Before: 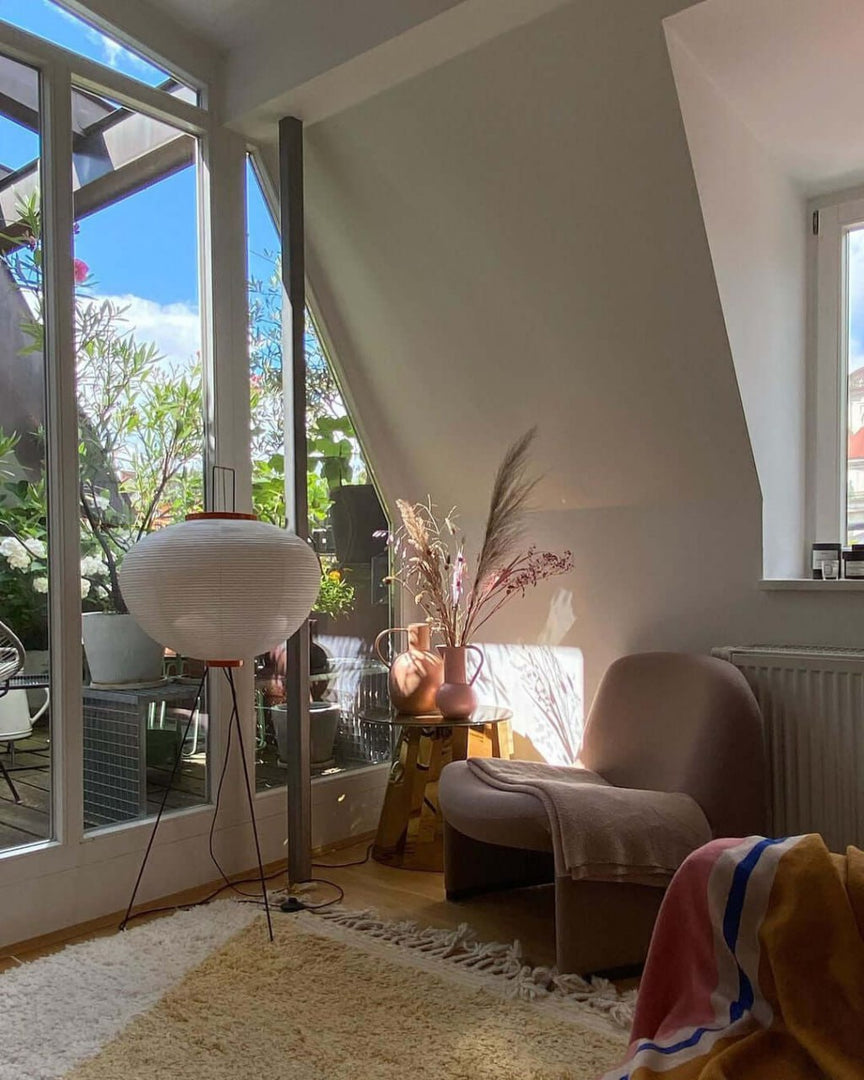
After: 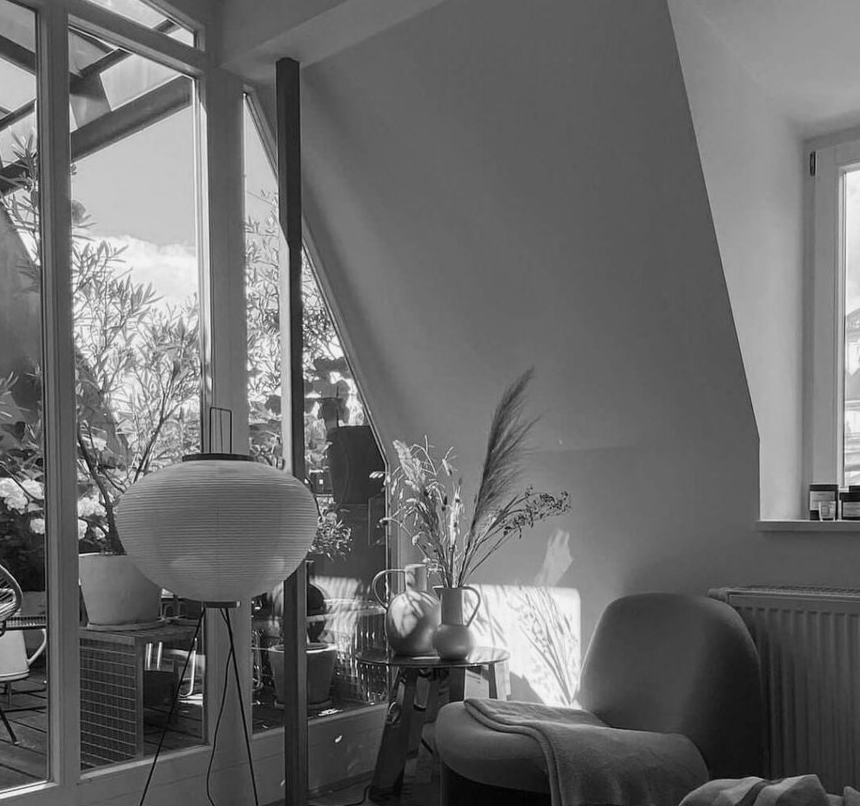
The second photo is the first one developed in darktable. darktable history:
crop: left 0.387%, top 5.469%, bottom 19.809%
color zones: curves: ch0 [(0.009, 0.528) (0.136, 0.6) (0.255, 0.586) (0.39, 0.528) (0.522, 0.584) (0.686, 0.736) (0.849, 0.561)]; ch1 [(0.045, 0.781) (0.14, 0.416) (0.257, 0.695) (0.442, 0.032) (0.738, 0.338) (0.818, 0.632) (0.891, 0.741) (1, 0.704)]; ch2 [(0, 0.667) (0.141, 0.52) (0.26, 0.37) (0.474, 0.432) (0.743, 0.286)]
color calibration: output gray [0.23, 0.37, 0.4, 0], gray › normalize channels true, illuminant same as pipeline (D50), adaptation XYZ, x 0.346, y 0.359, gamut compression 0
